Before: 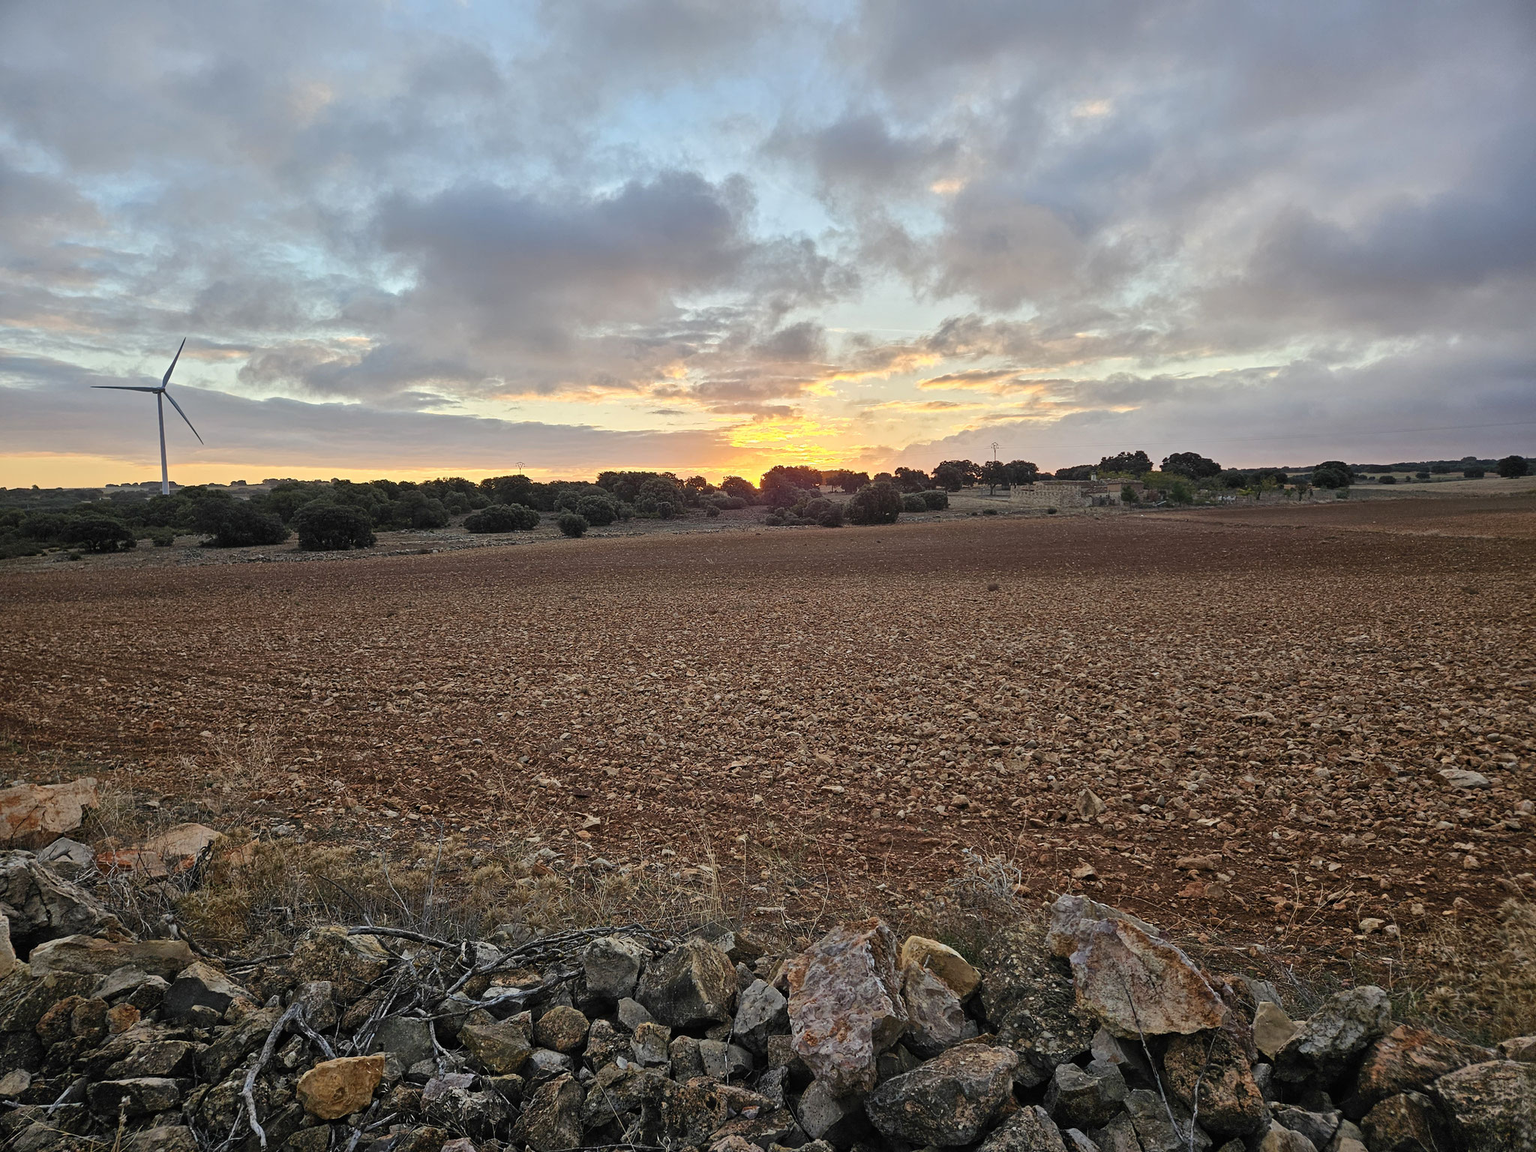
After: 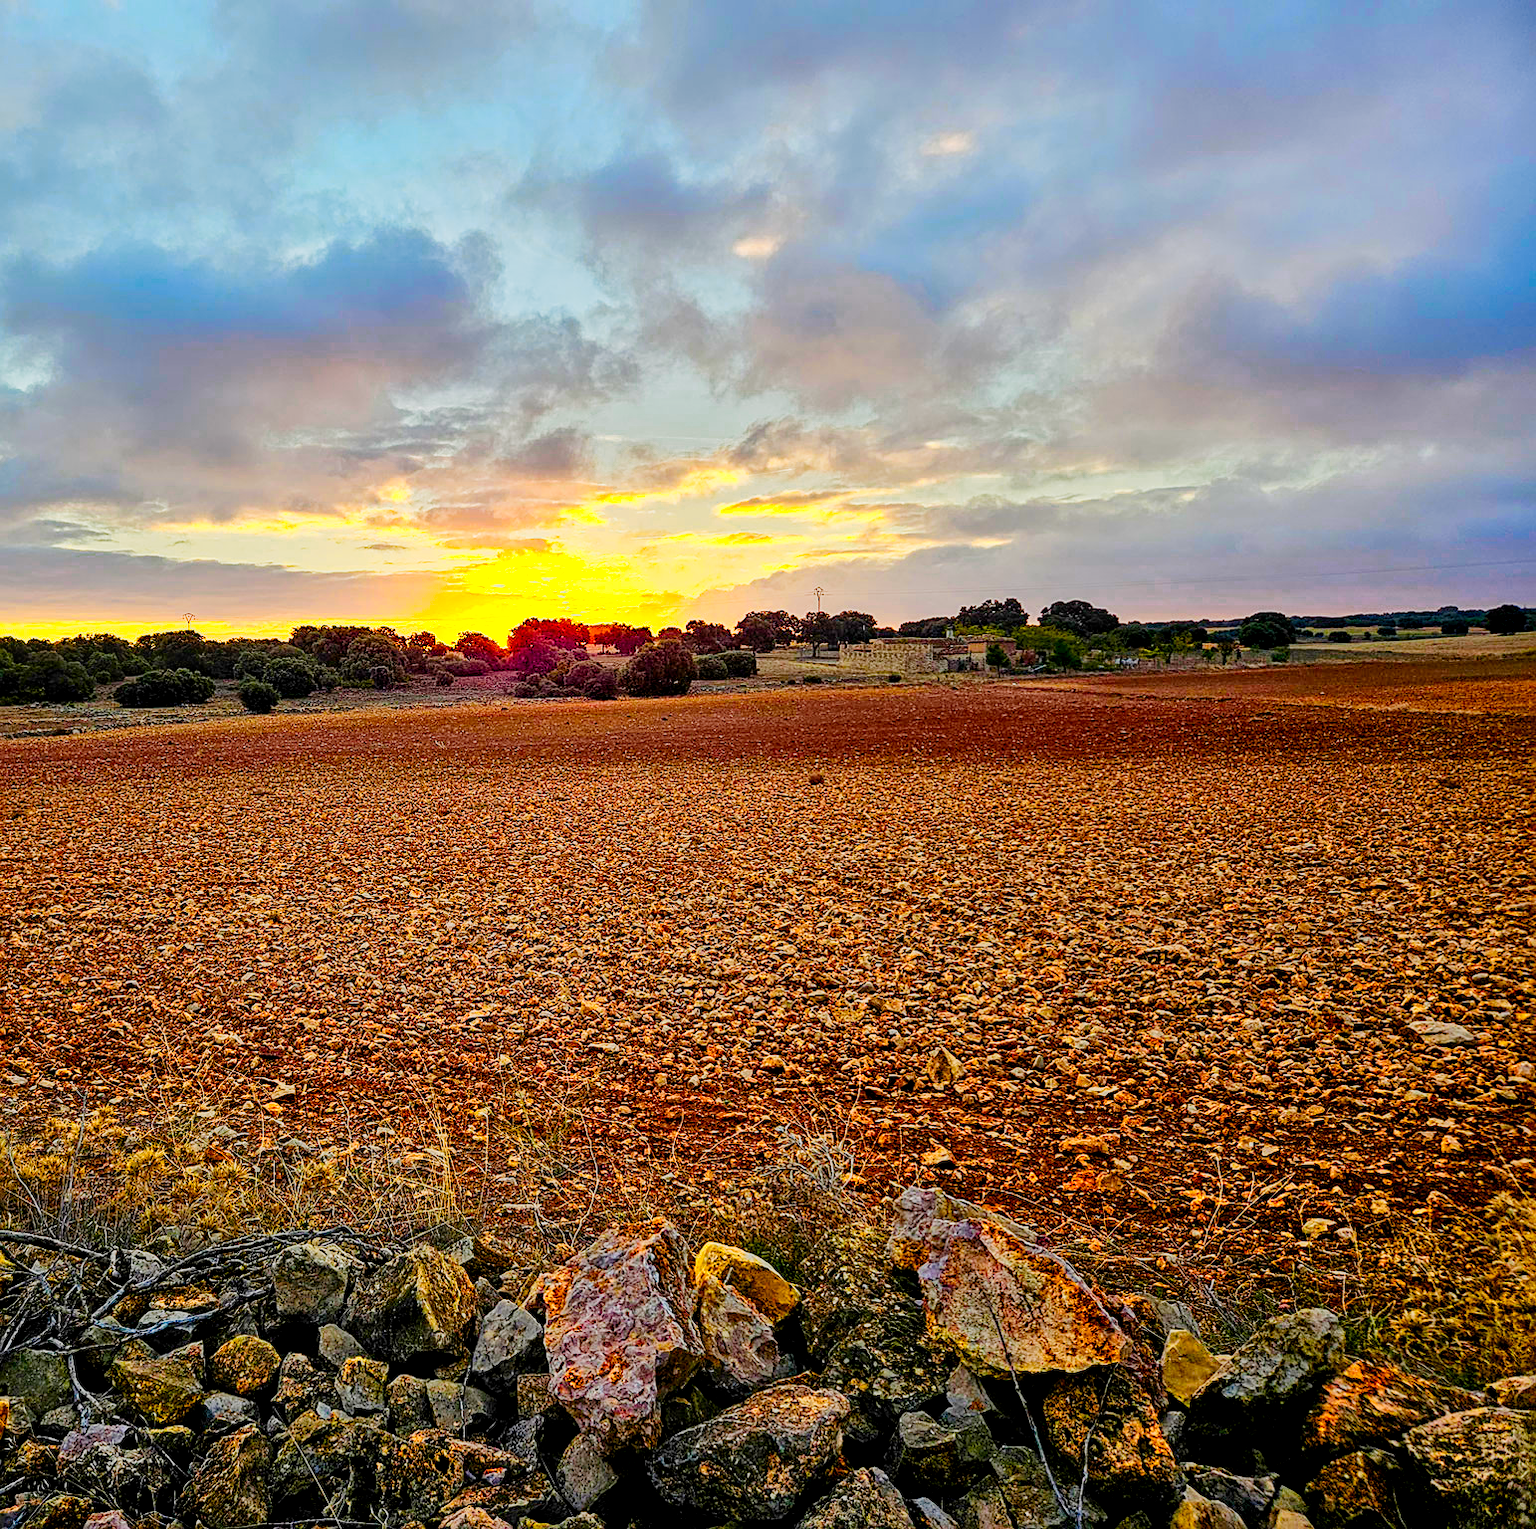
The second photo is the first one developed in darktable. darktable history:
exposure: black level correction 0.005, exposure 0.277 EV, compensate highlight preservation false
crop and rotate: left 24.619%
contrast brightness saturation: brightness -0.027, saturation 0.343
sharpen: on, module defaults
color zones: curves: ch0 [(0.099, 0.624) (0.257, 0.596) (0.384, 0.376) (0.529, 0.492) (0.697, 0.564) (0.768, 0.532) (0.908, 0.644)]; ch1 [(0.112, 0.564) (0.254, 0.612) (0.432, 0.676) (0.592, 0.456) (0.743, 0.684) (0.888, 0.536)]; ch2 [(0.25, 0.5) (0.469, 0.36) (0.75, 0.5)]
local contrast: on, module defaults
filmic rgb: black relative exposure -7.65 EV, white relative exposure 4.56 EV, hardness 3.61, contrast 1.058, preserve chrominance no, color science v5 (2021), iterations of high-quality reconstruction 0
color balance rgb: perceptual saturation grading › global saturation 36.278%, perceptual saturation grading › shadows 35.068%, global vibrance 34.174%
